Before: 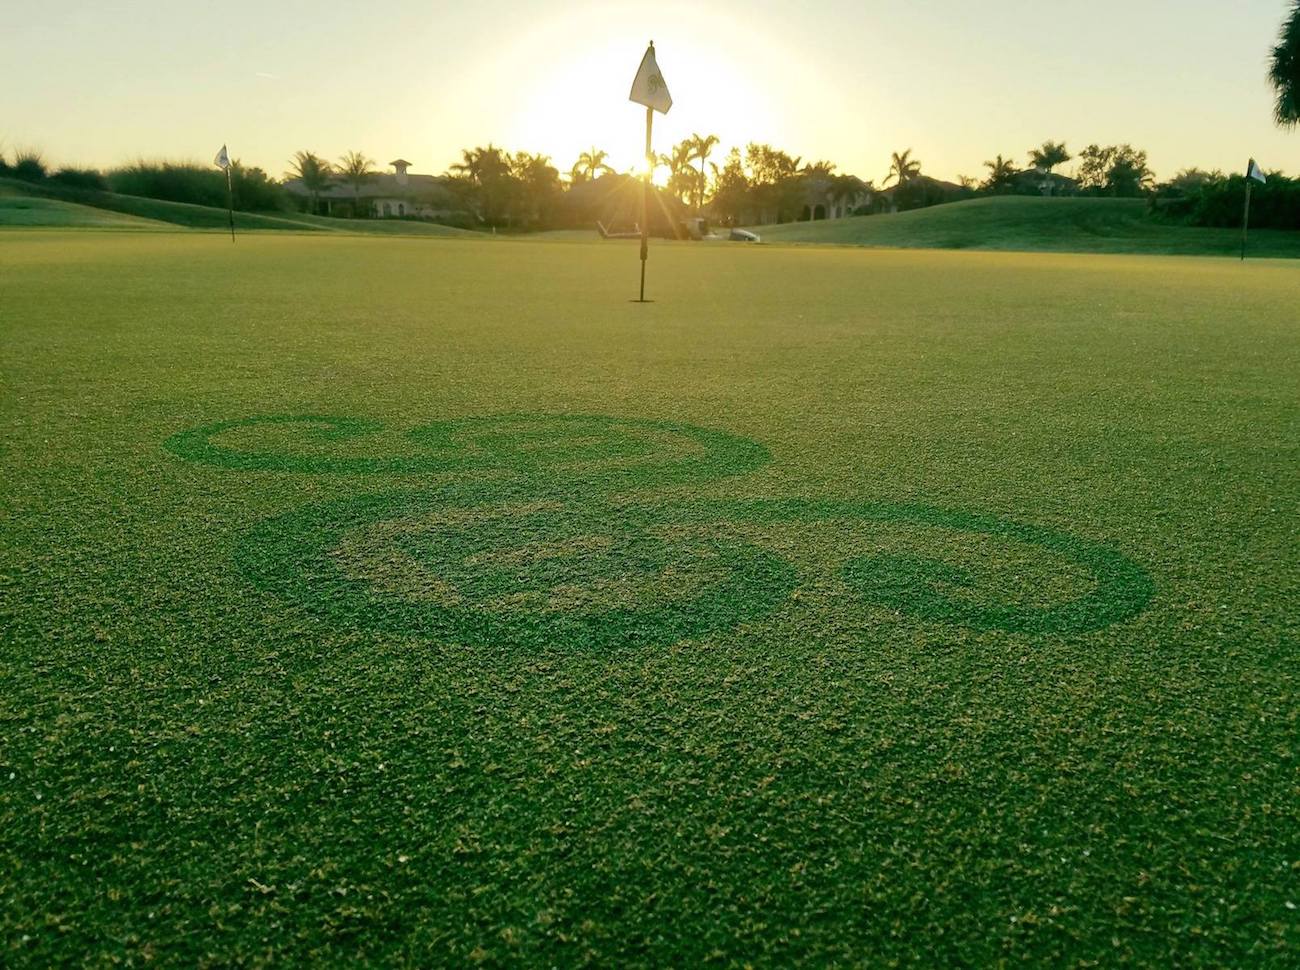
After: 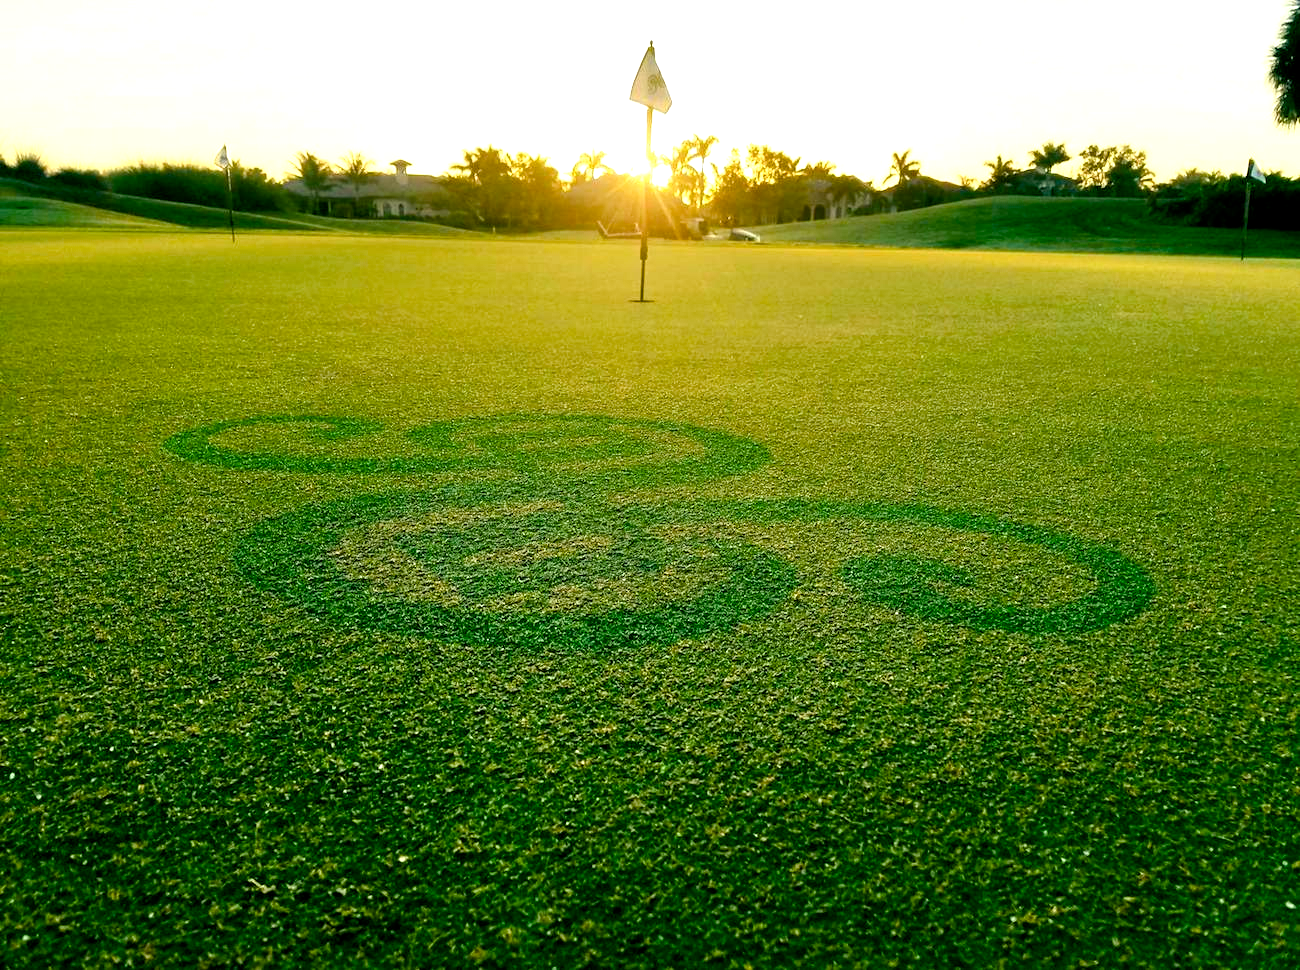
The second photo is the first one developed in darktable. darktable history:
exposure: black level correction 0, exposure 0.5 EV, compensate exposure bias true, compensate highlight preservation false
color balance rgb: shadows lift › luminance -21.66%, shadows lift › chroma 6.57%, shadows lift › hue 270°, power › chroma 0.68%, power › hue 60°, highlights gain › luminance 6.08%, highlights gain › chroma 1.33%, highlights gain › hue 90°, global offset › luminance -0.87%, perceptual saturation grading › global saturation 26.86%, perceptual saturation grading › highlights -28.39%, perceptual saturation grading › mid-tones 15.22%, perceptual saturation grading › shadows 33.98%, perceptual brilliance grading › highlights 10%, perceptual brilliance grading › mid-tones 5%
